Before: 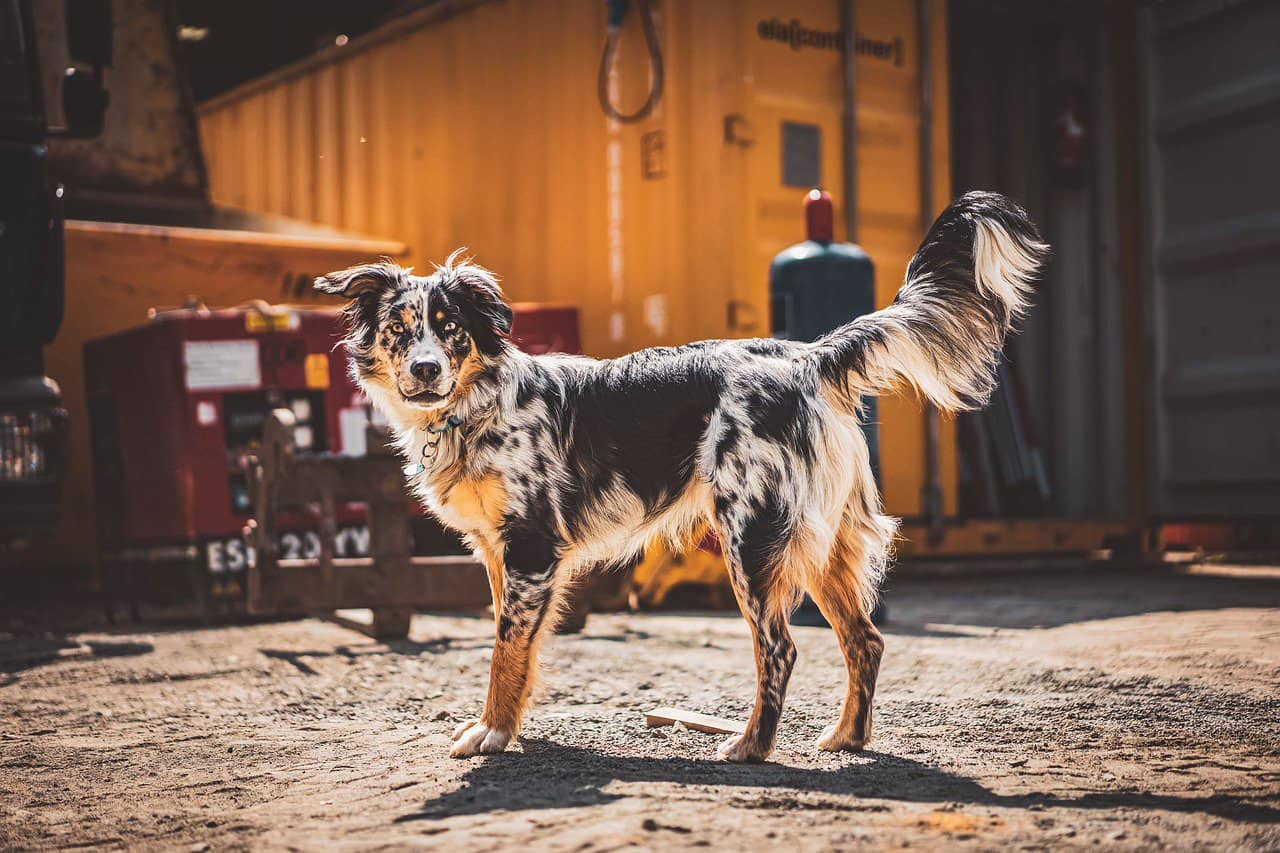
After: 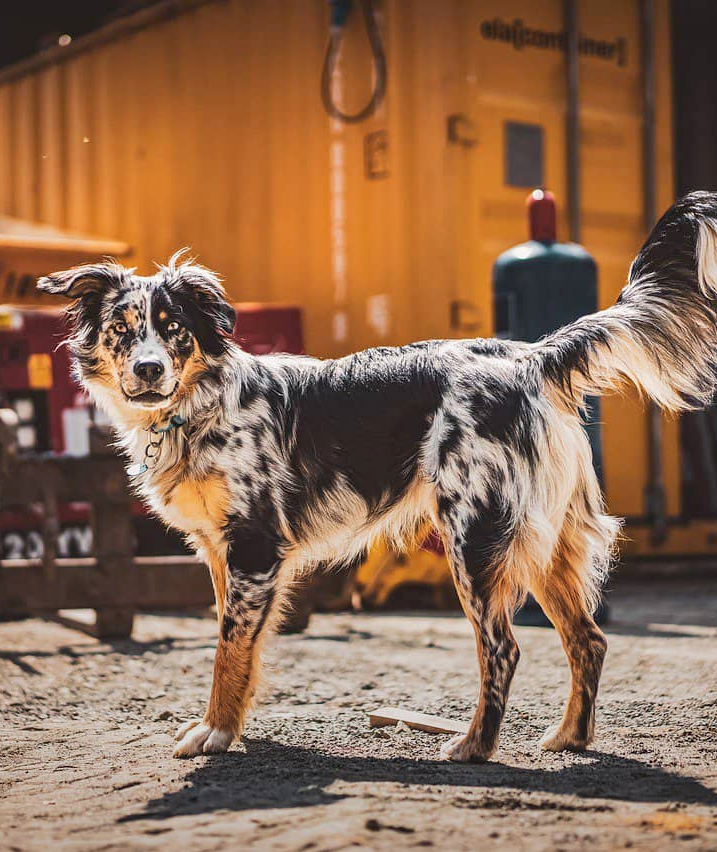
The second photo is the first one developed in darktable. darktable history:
exposure: black level correction 0.005, exposure 0.001 EV, compensate highlight preservation false
crop: left 21.674%, right 22.086%
graduated density: rotation -180°, offset 24.95
